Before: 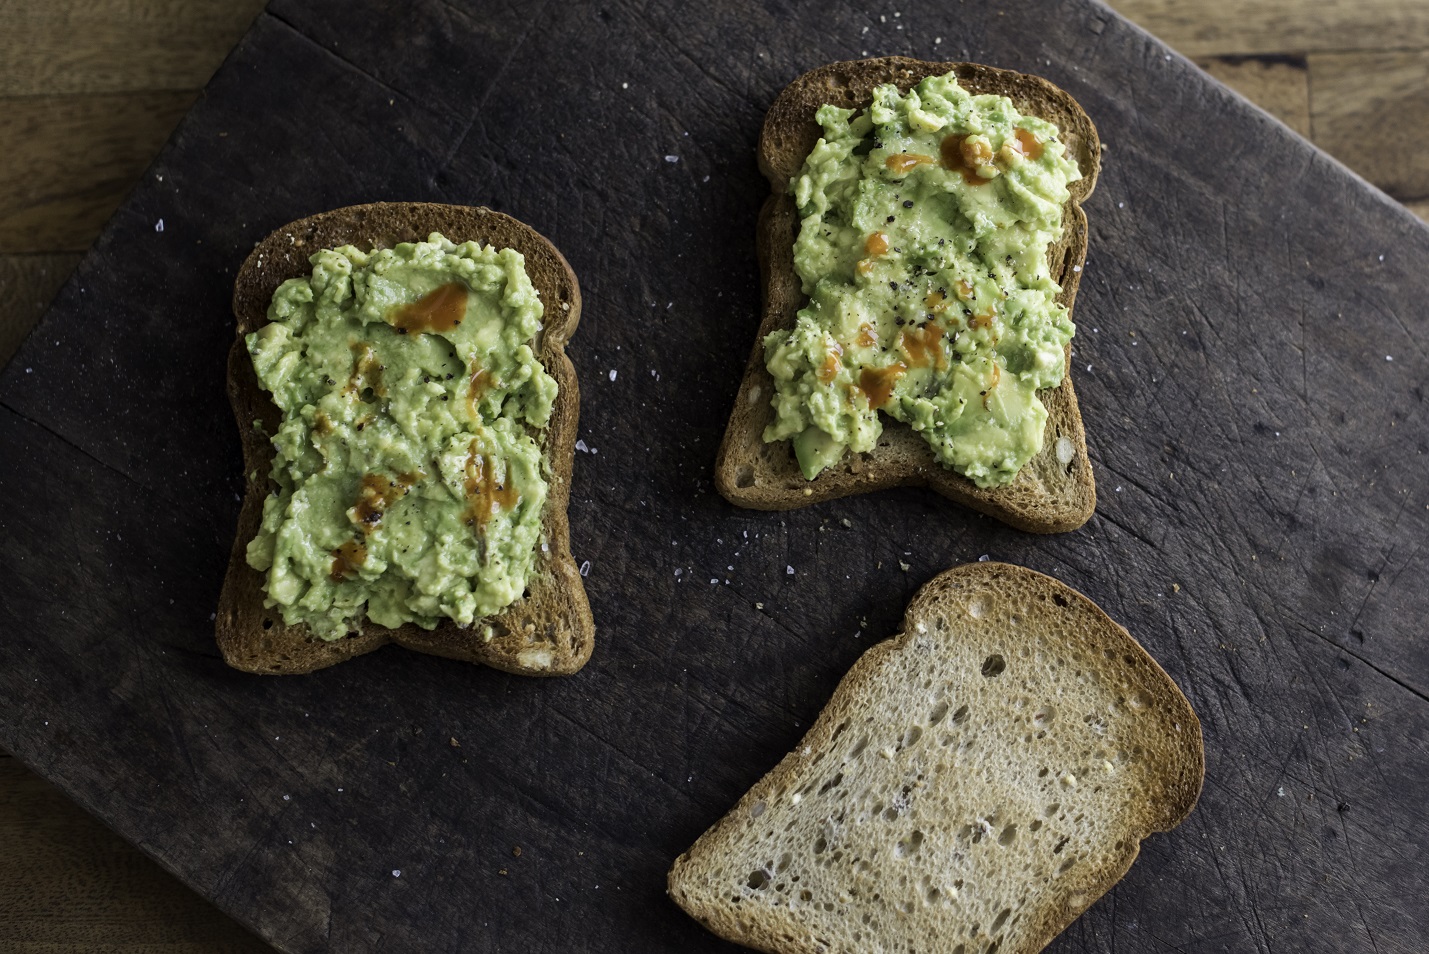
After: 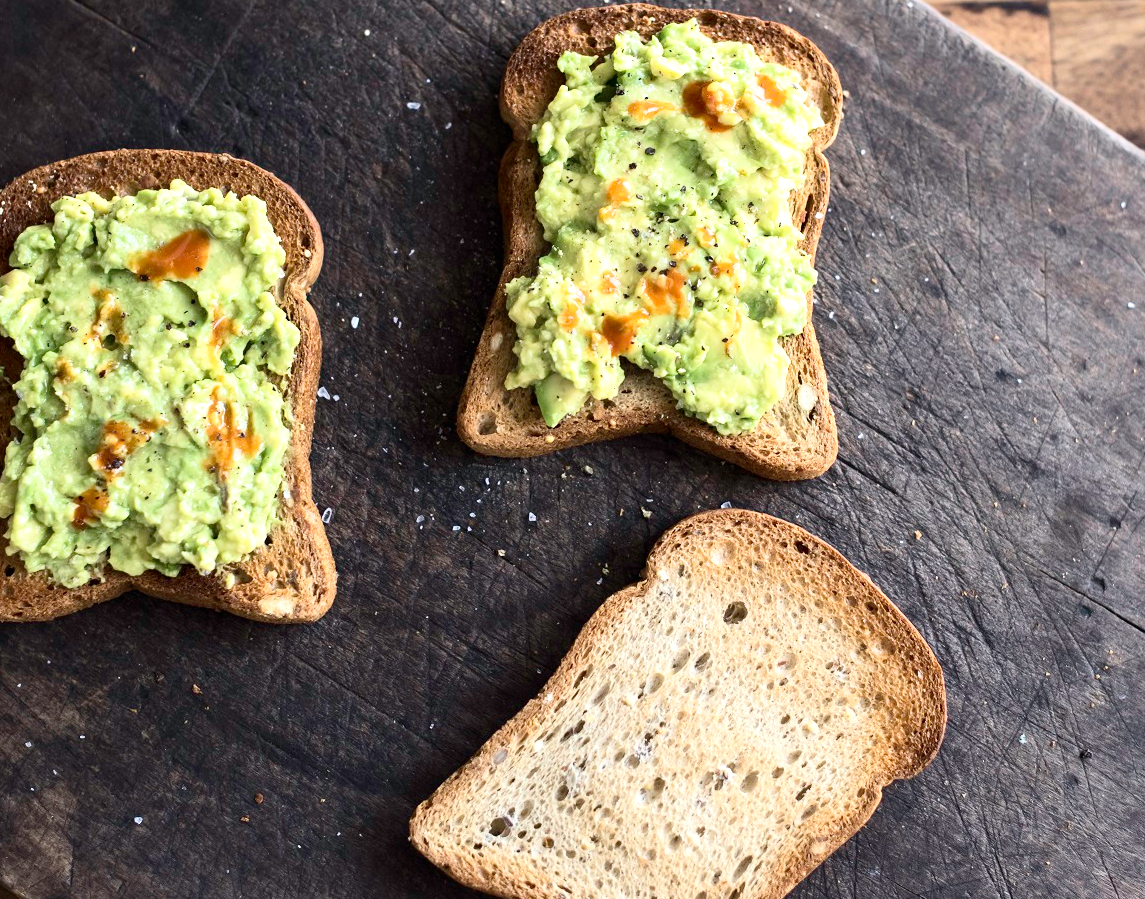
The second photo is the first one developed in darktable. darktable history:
crop and rotate: left 18.079%, top 5.756%, right 1.786%
exposure: black level correction 0, exposure 0.699 EV, compensate highlight preservation false
contrast brightness saturation: contrast 0.237, brightness 0.093
